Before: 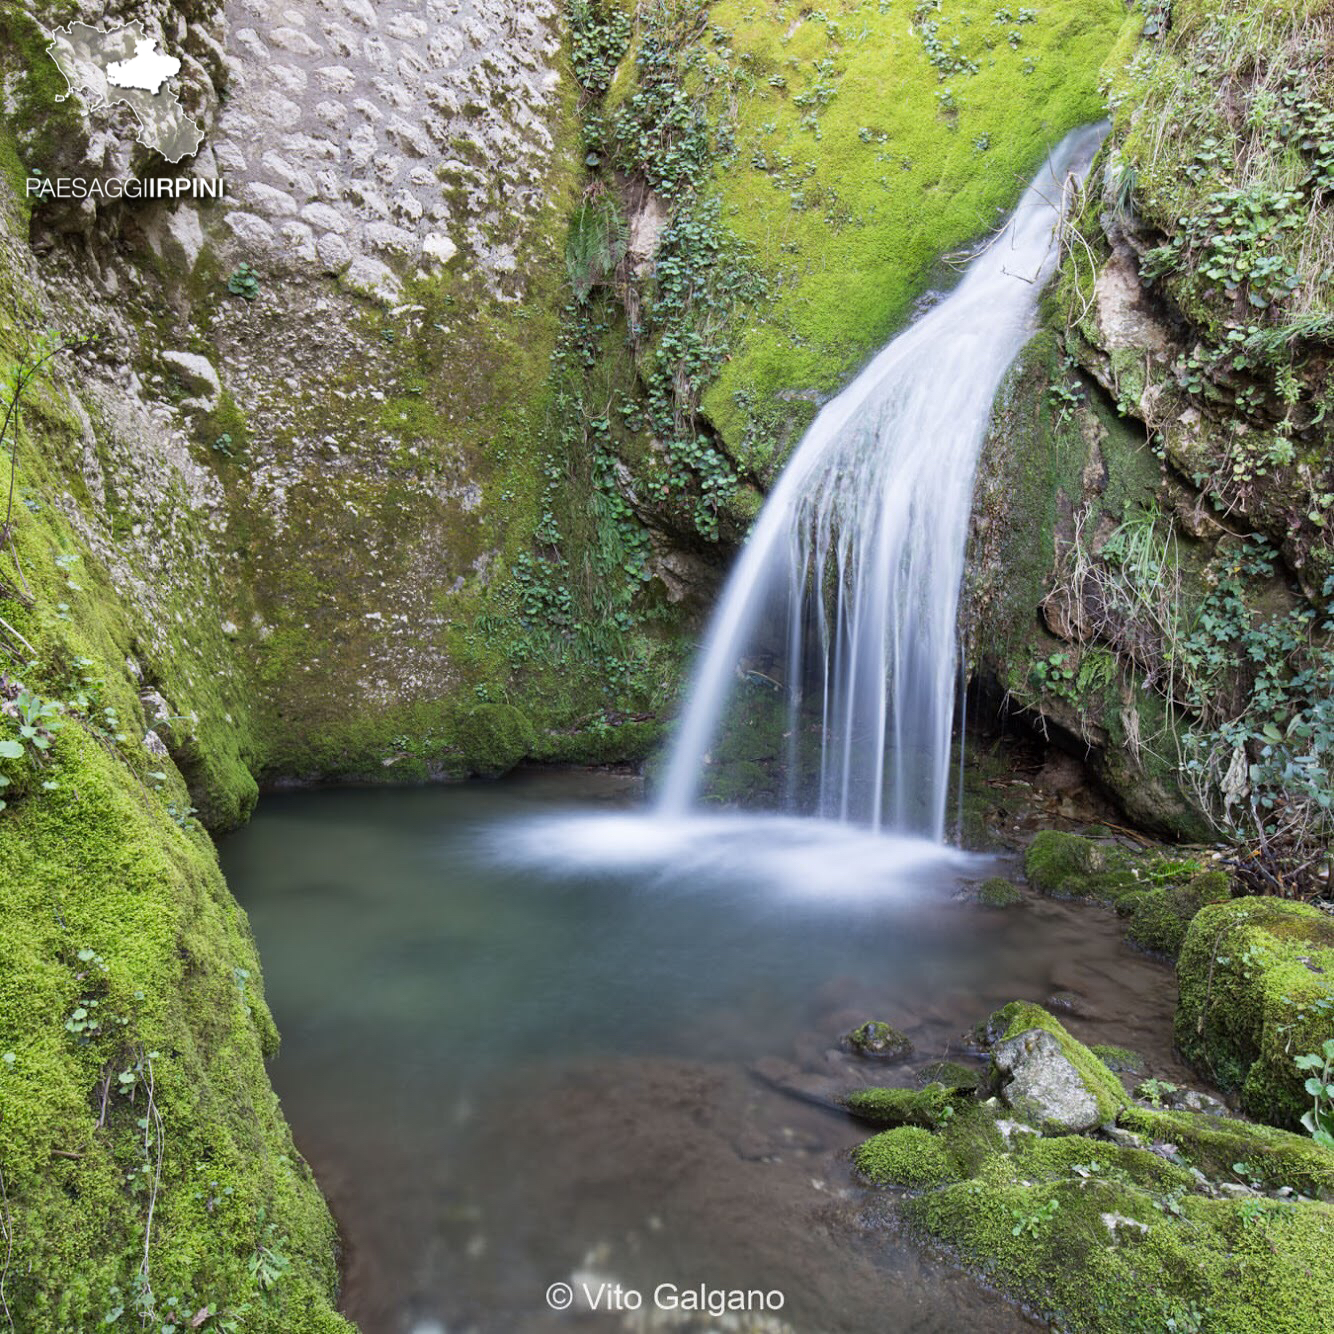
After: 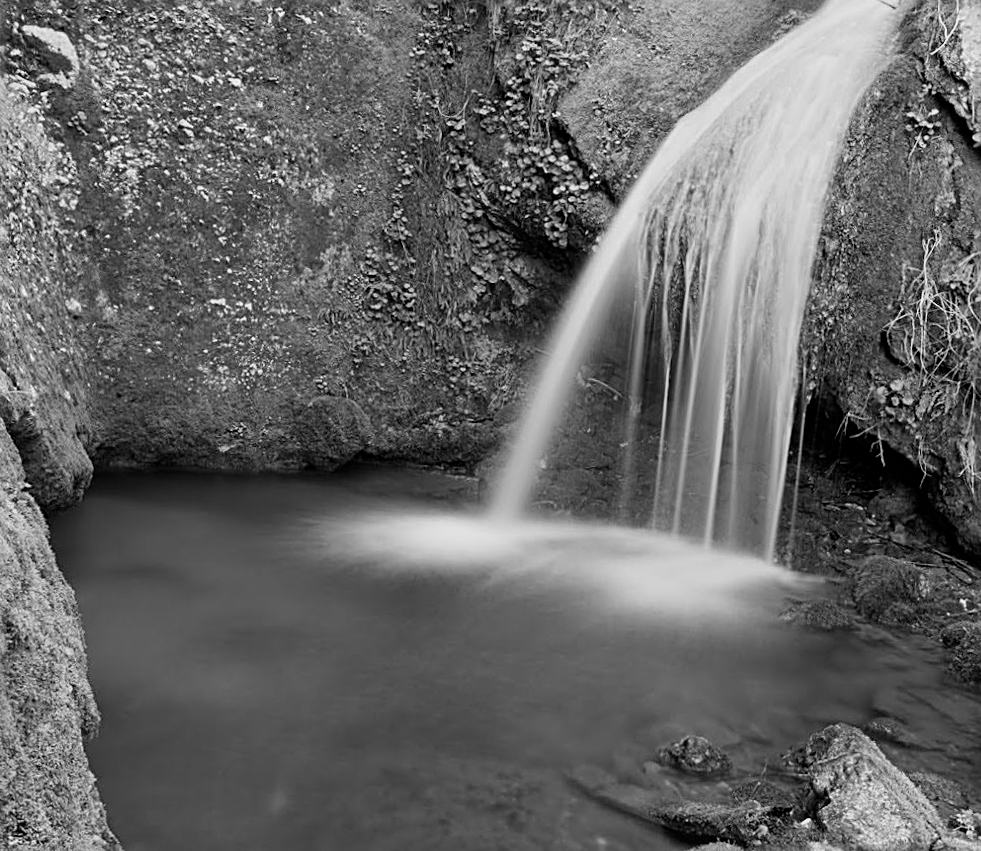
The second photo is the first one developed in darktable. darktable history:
filmic rgb: middle gray luminance 18.42%, black relative exposure -11.45 EV, white relative exposure 2.55 EV, threshold 6 EV, target black luminance 0%, hardness 8.41, latitude 99%, contrast 1.084, shadows ↔ highlights balance 0.505%, add noise in highlights 0, preserve chrominance max RGB, color science v3 (2019), use custom middle-gray values true, iterations of high-quality reconstruction 0, contrast in highlights soft, enable highlight reconstruction true
monochrome: a 30.25, b 92.03
color correction: highlights a* 12.23, highlights b* 5.41
sharpen: radius 2.543, amount 0.636
color balance rgb: perceptual saturation grading › global saturation 20%, global vibrance 20%
crop and rotate: angle -3.37°, left 9.79%, top 20.73%, right 12.42%, bottom 11.82%
